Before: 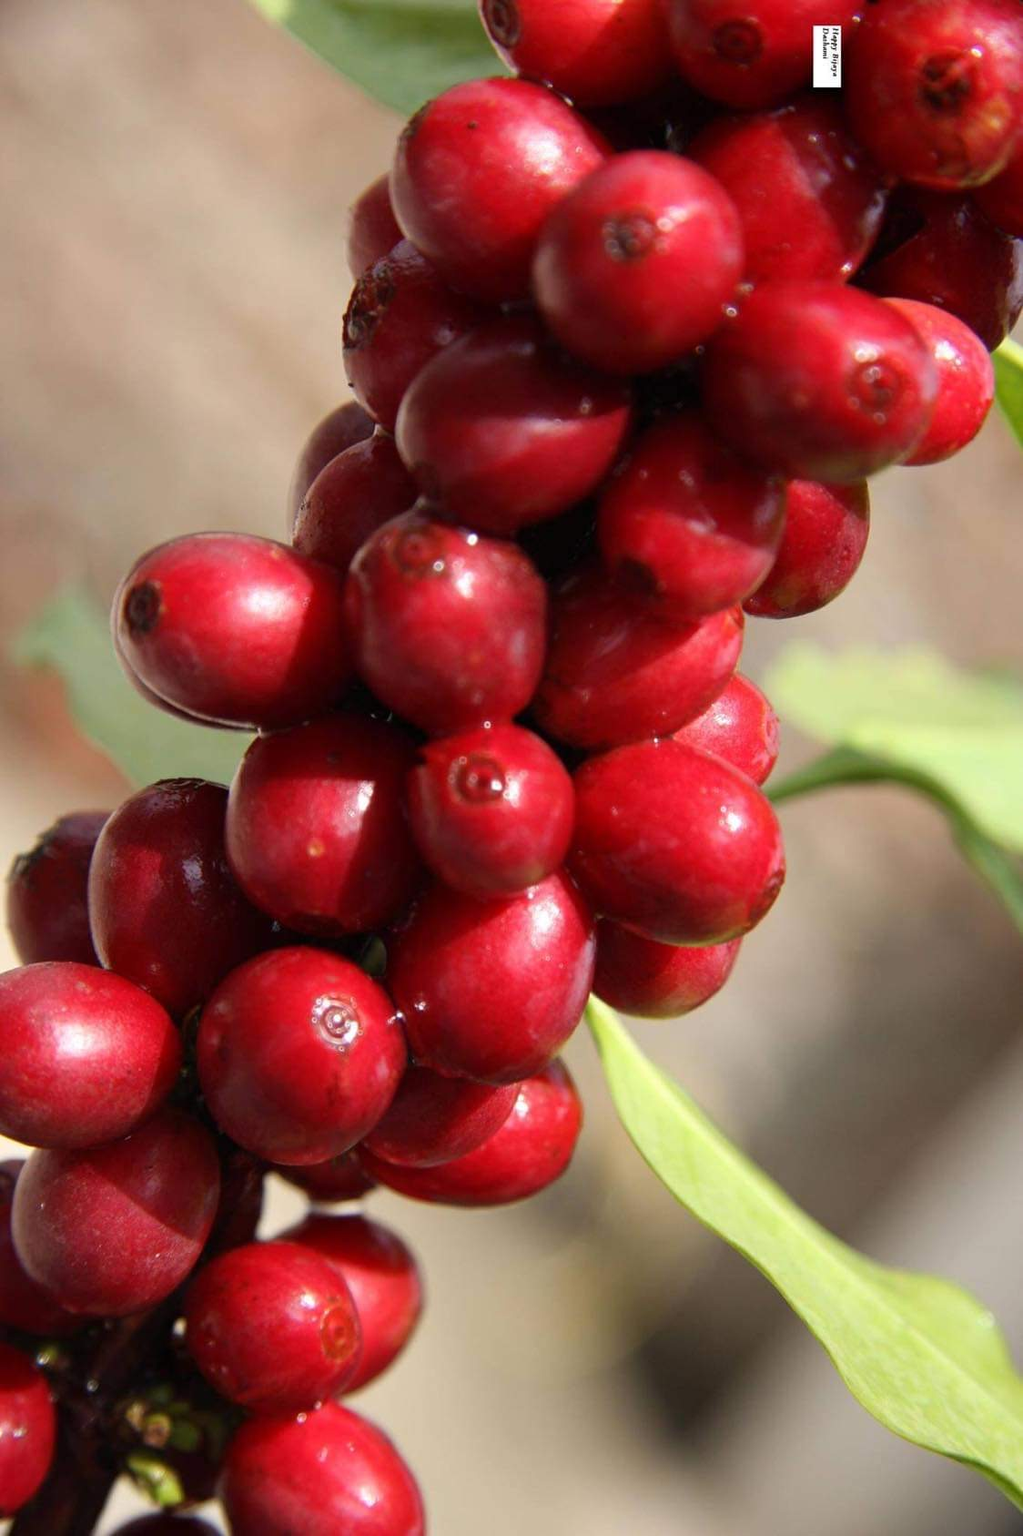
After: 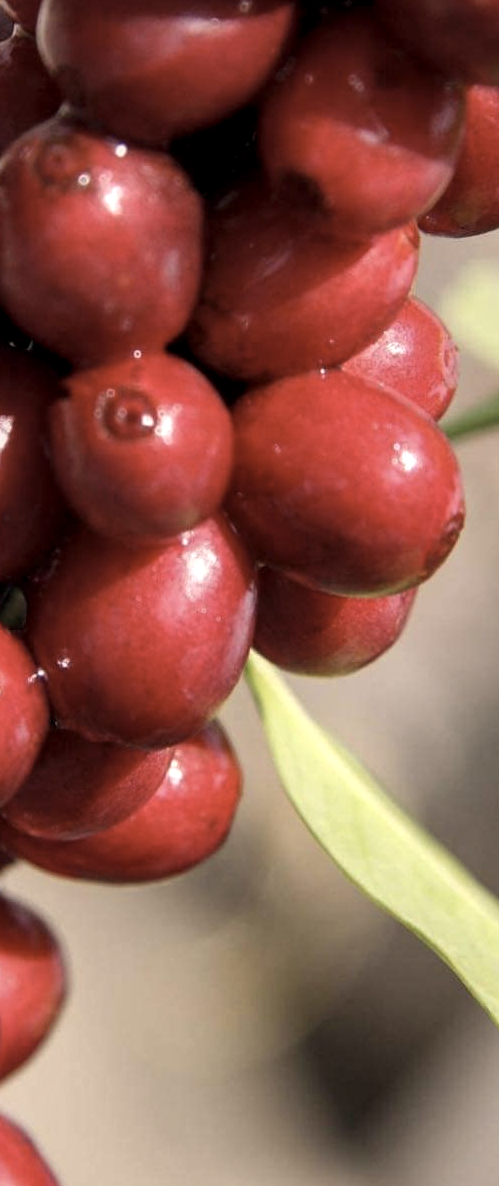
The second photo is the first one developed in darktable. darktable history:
crop: left 35.432%, top 26.233%, right 20.145%, bottom 3.432%
local contrast: on, module defaults
color correction: highlights a* 5.59, highlights b* 5.24, saturation 0.68
